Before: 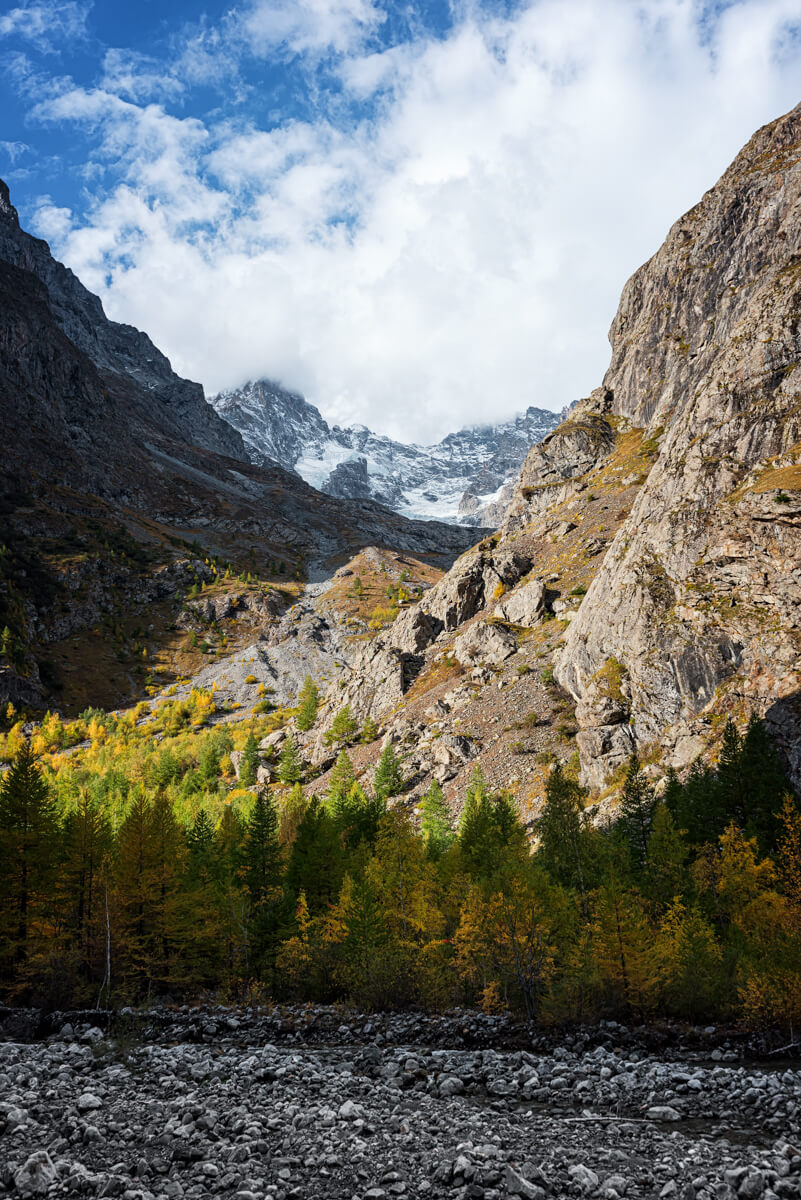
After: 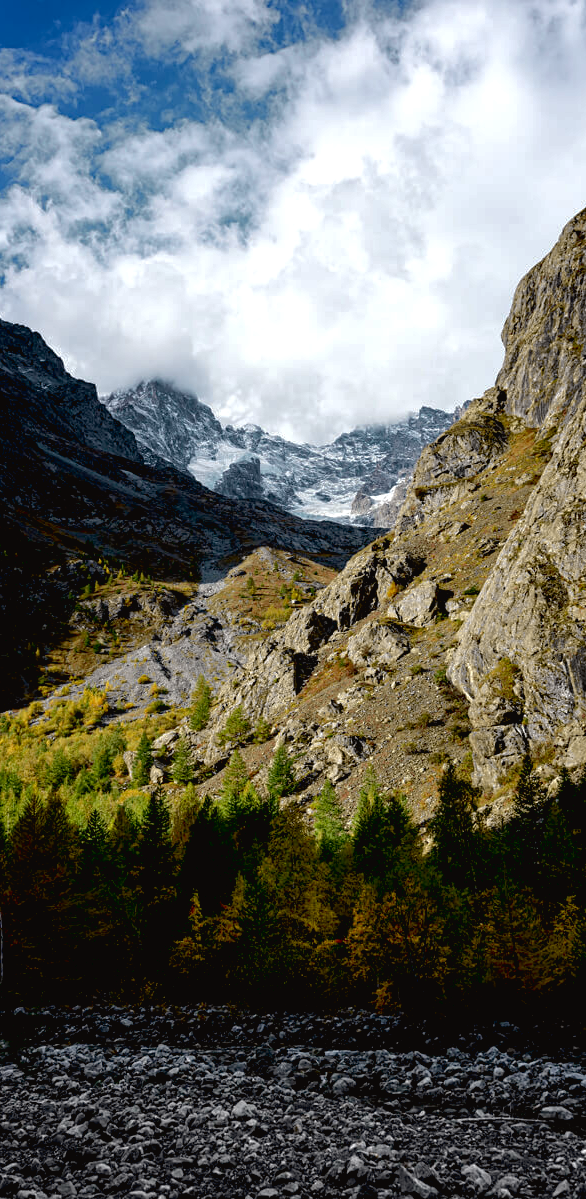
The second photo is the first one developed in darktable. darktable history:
crop: left 13.443%, right 13.31%
base curve: curves: ch0 [(0, 0) (0.841, 0.609) (1, 1)]
tone curve: curves: ch0 [(0, 0.024) (0.049, 0.038) (0.176, 0.162) (0.33, 0.331) (0.432, 0.475) (0.601, 0.665) (0.843, 0.876) (1, 1)]; ch1 [(0, 0) (0.339, 0.358) (0.445, 0.439) (0.476, 0.47) (0.504, 0.504) (0.53, 0.511) (0.557, 0.558) (0.627, 0.635) (0.728, 0.746) (1, 1)]; ch2 [(0, 0) (0.327, 0.324) (0.417, 0.44) (0.46, 0.453) (0.502, 0.504) (0.526, 0.52) (0.54, 0.564) (0.606, 0.626) (0.76, 0.75) (1, 1)], color space Lab, independent channels, preserve colors none
exposure: black level correction 0.025, exposure 0.182 EV, compensate highlight preservation false
color balance: on, module defaults
